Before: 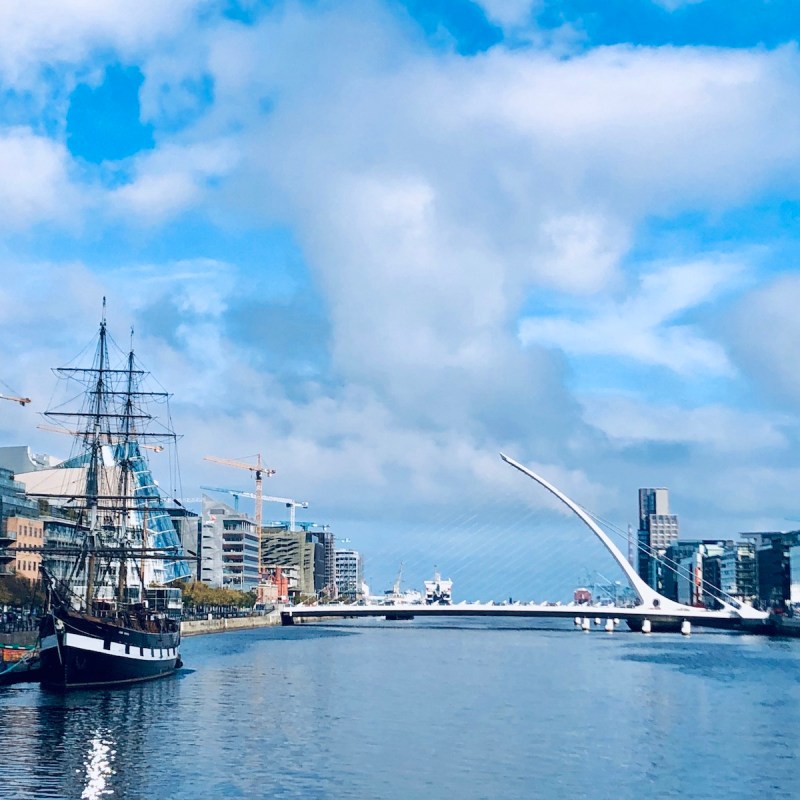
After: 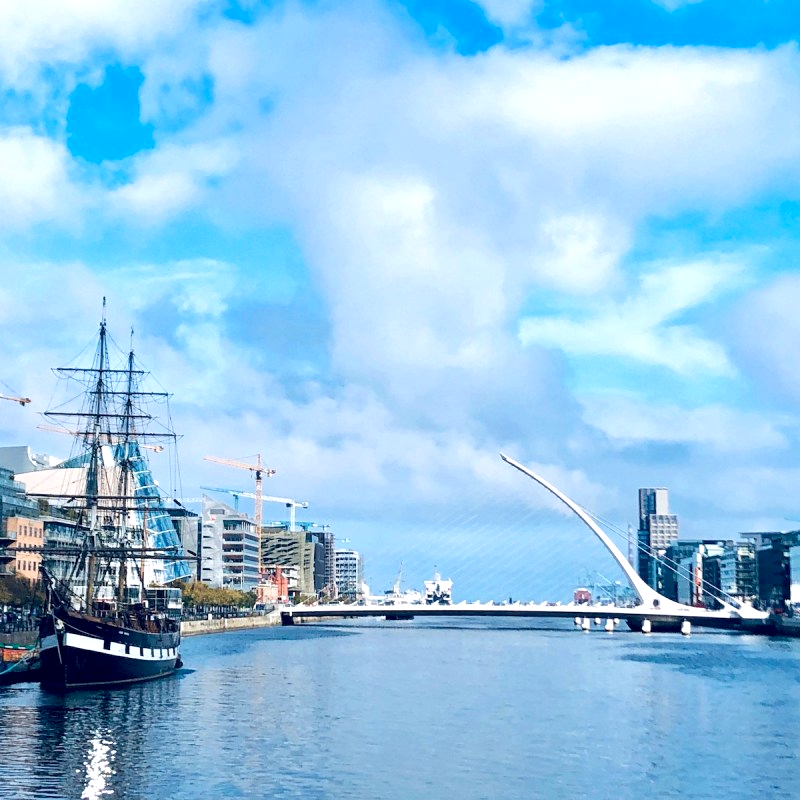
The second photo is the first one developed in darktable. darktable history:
exposure: black level correction 0.003, exposure 0.39 EV, compensate highlight preservation false
